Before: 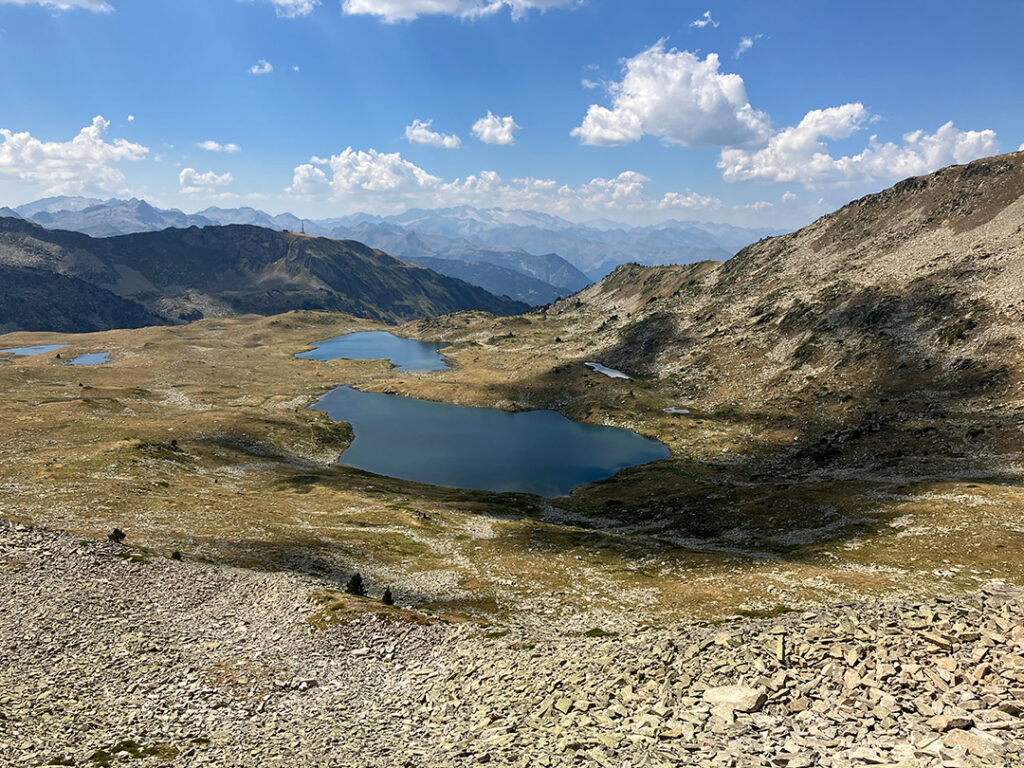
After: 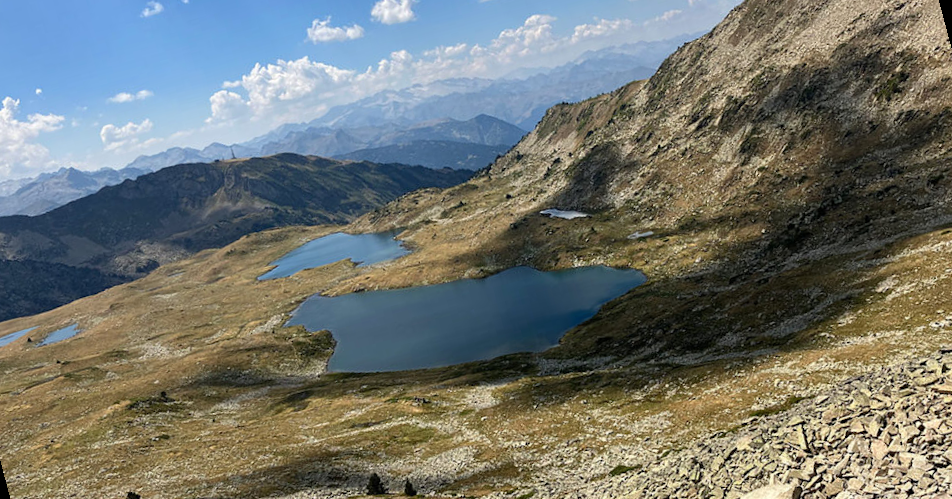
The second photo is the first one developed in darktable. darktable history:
rotate and perspective: rotation -14.8°, crop left 0.1, crop right 0.903, crop top 0.25, crop bottom 0.748
color balance: contrast fulcrum 17.78%
